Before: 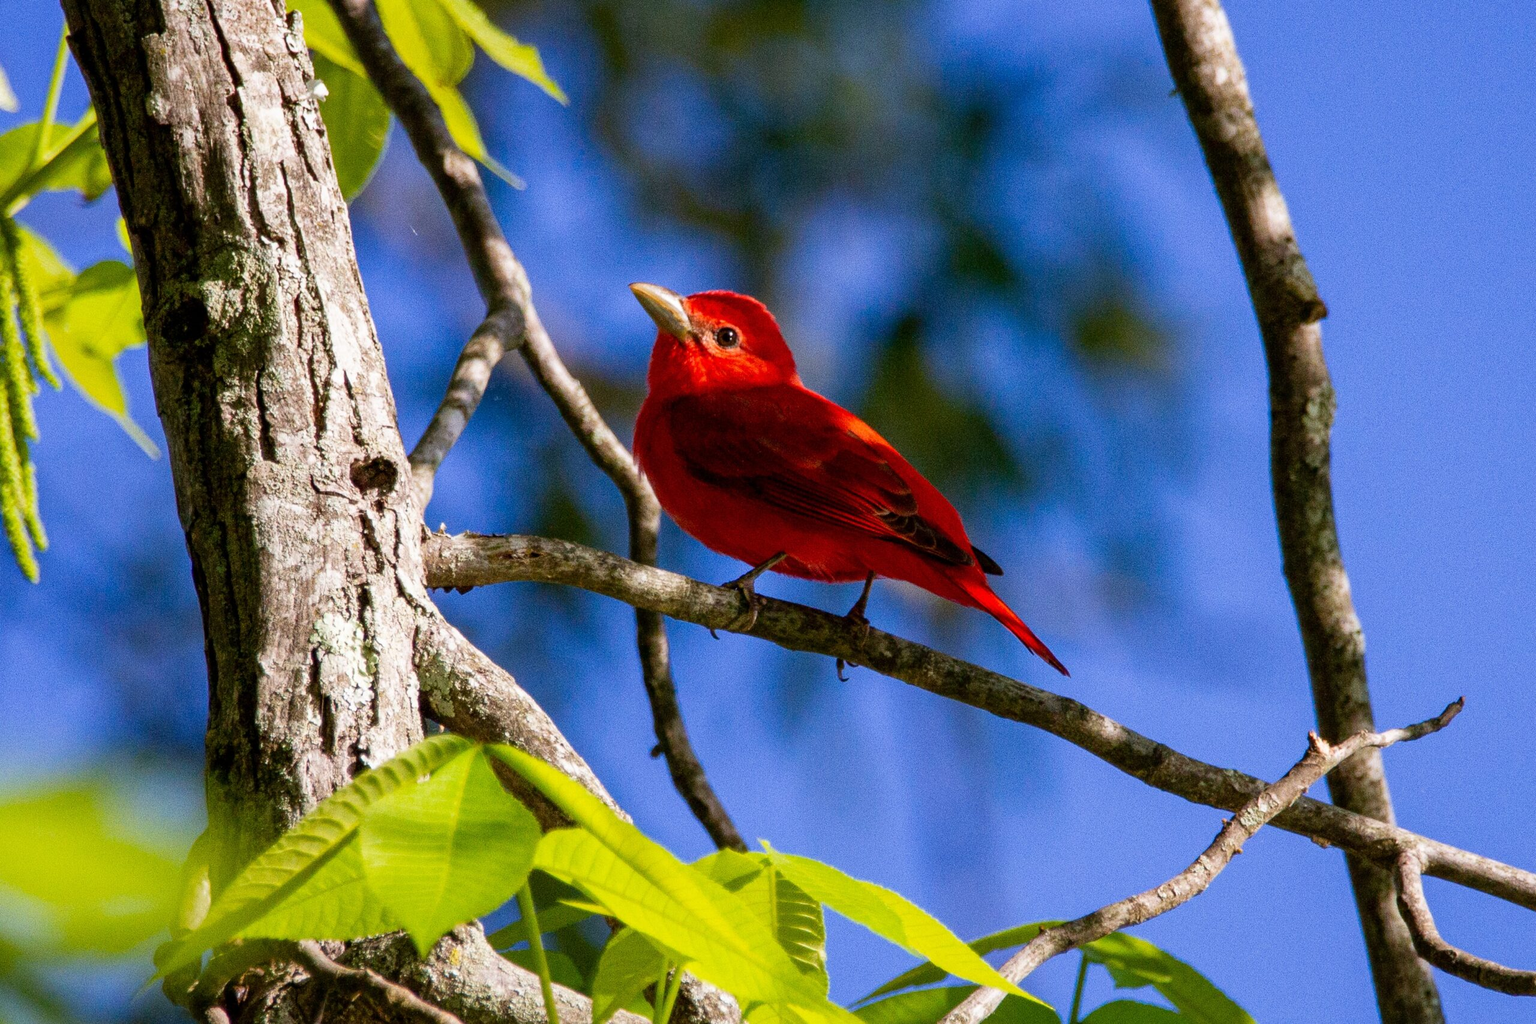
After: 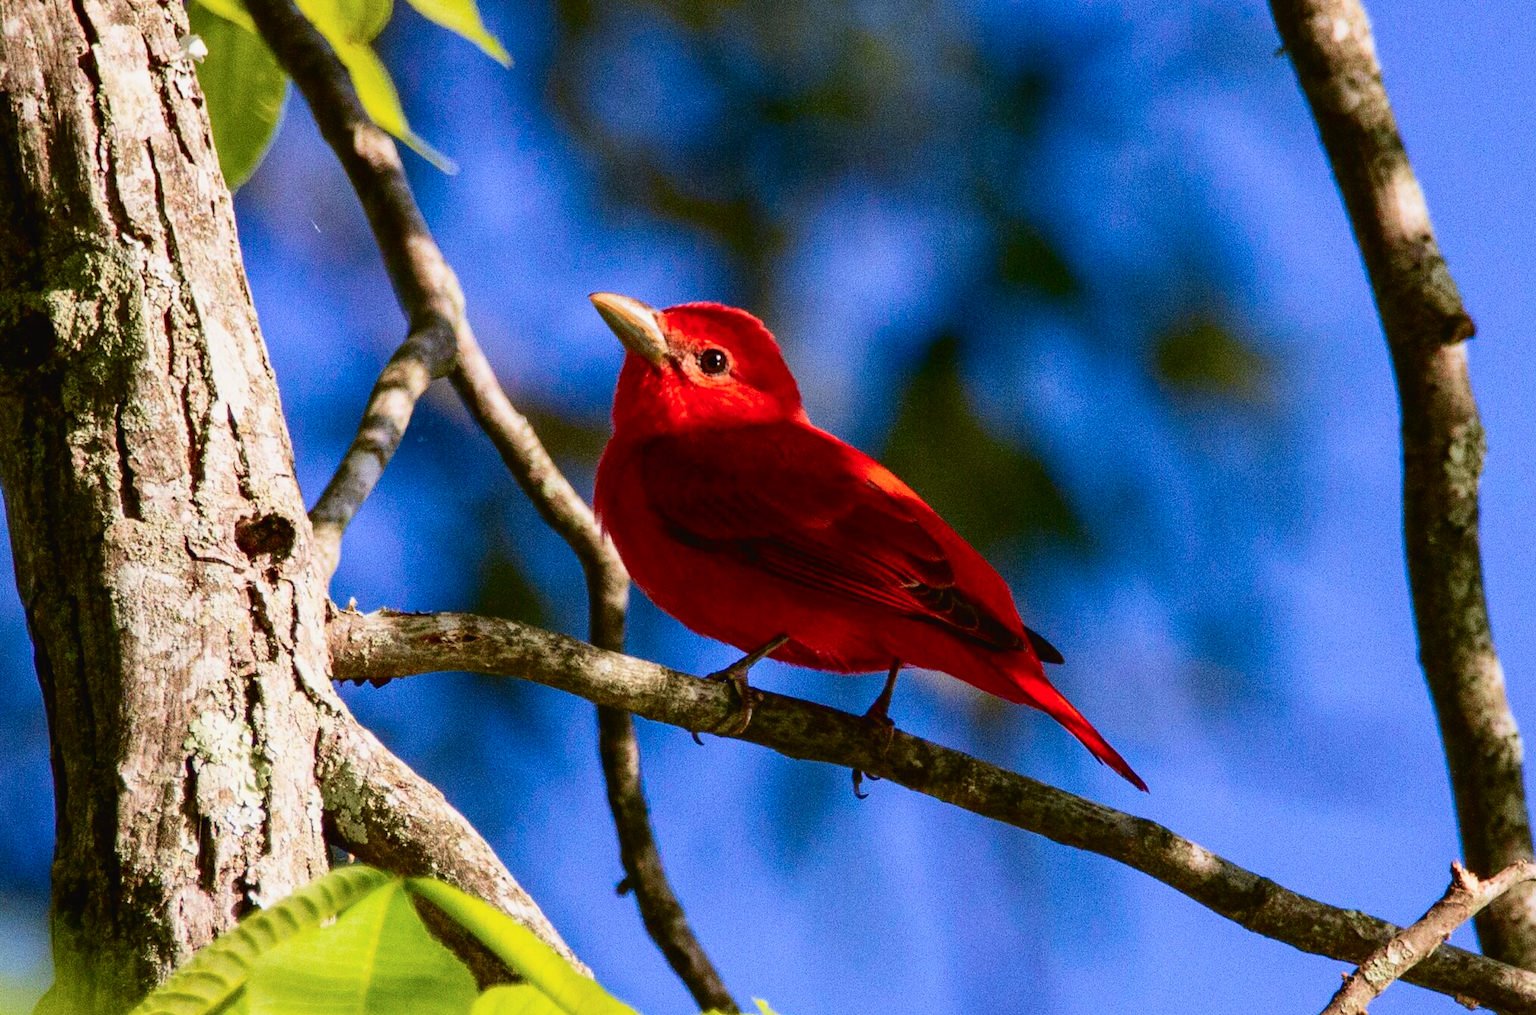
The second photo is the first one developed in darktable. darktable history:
crop and rotate: left 10.77%, top 5.1%, right 10.41%, bottom 16.76%
tone curve: curves: ch0 [(0, 0.021) (0.049, 0.044) (0.158, 0.113) (0.351, 0.331) (0.485, 0.505) (0.656, 0.696) (0.868, 0.887) (1, 0.969)]; ch1 [(0, 0) (0.322, 0.328) (0.434, 0.438) (0.473, 0.477) (0.502, 0.503) (0.522, 0.526) (0.564, 0.591) (0.602, 0.632) (0.677, 0.701) (0.859, 0.885) (1, 1)]; ch2 [(0, 0) (0.33, 0.301) (0.452, 0.434) (0.502, 0.505) (0.535, 0.554) (0.565, 0.598) (0.618, 0.629) (1, 1)], color space Lab, independent channels, preserve colors none
